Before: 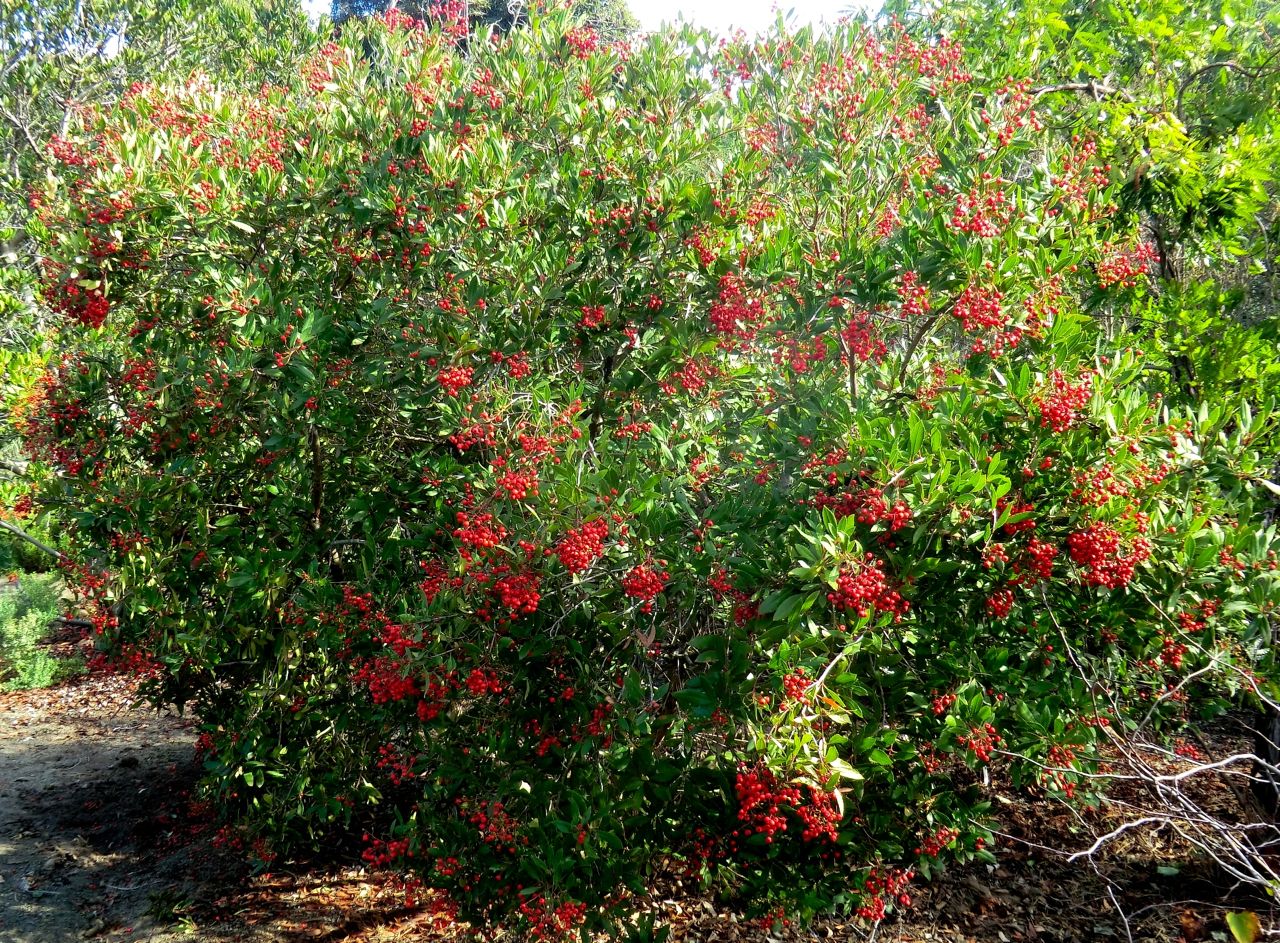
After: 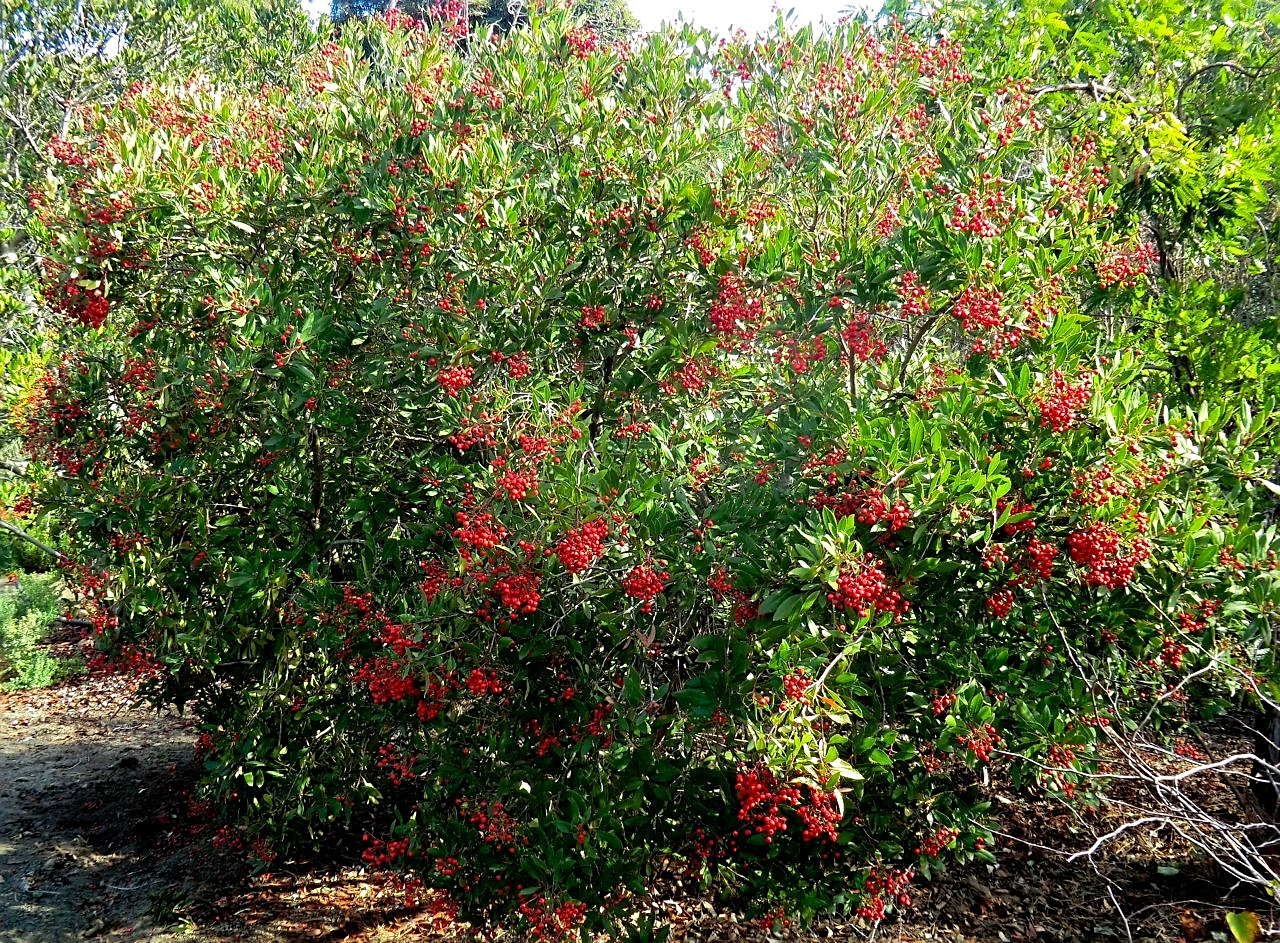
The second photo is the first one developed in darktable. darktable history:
sharpen: on, module defaults
haze removal: strength 0.415, compatibility mode true, adaptive false
